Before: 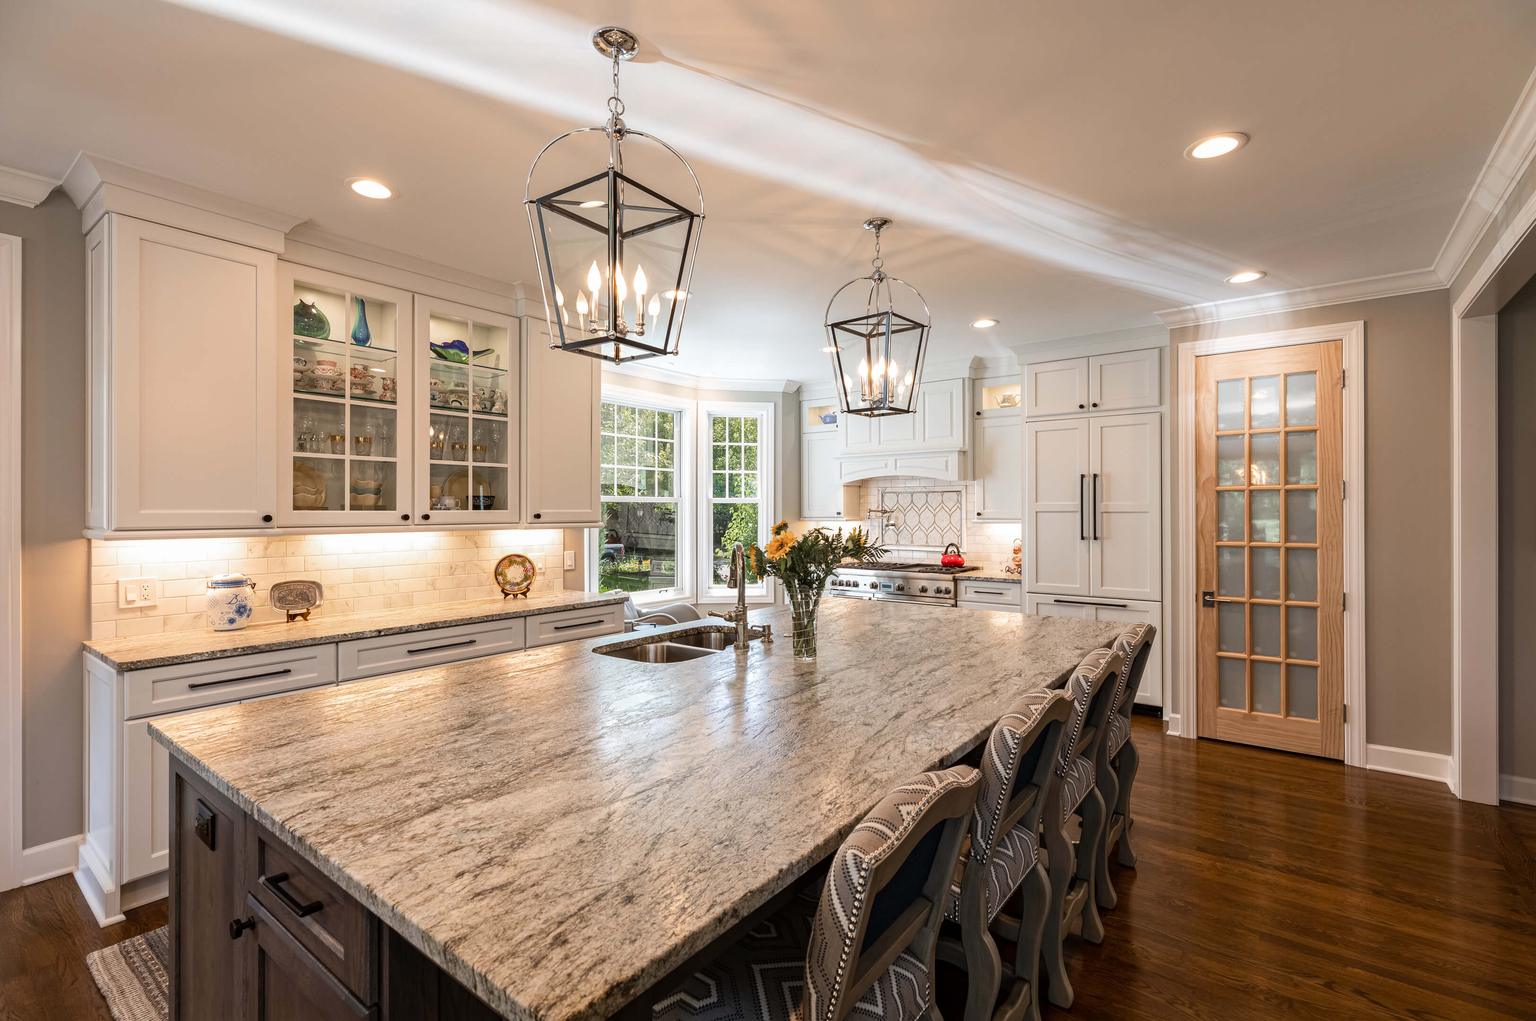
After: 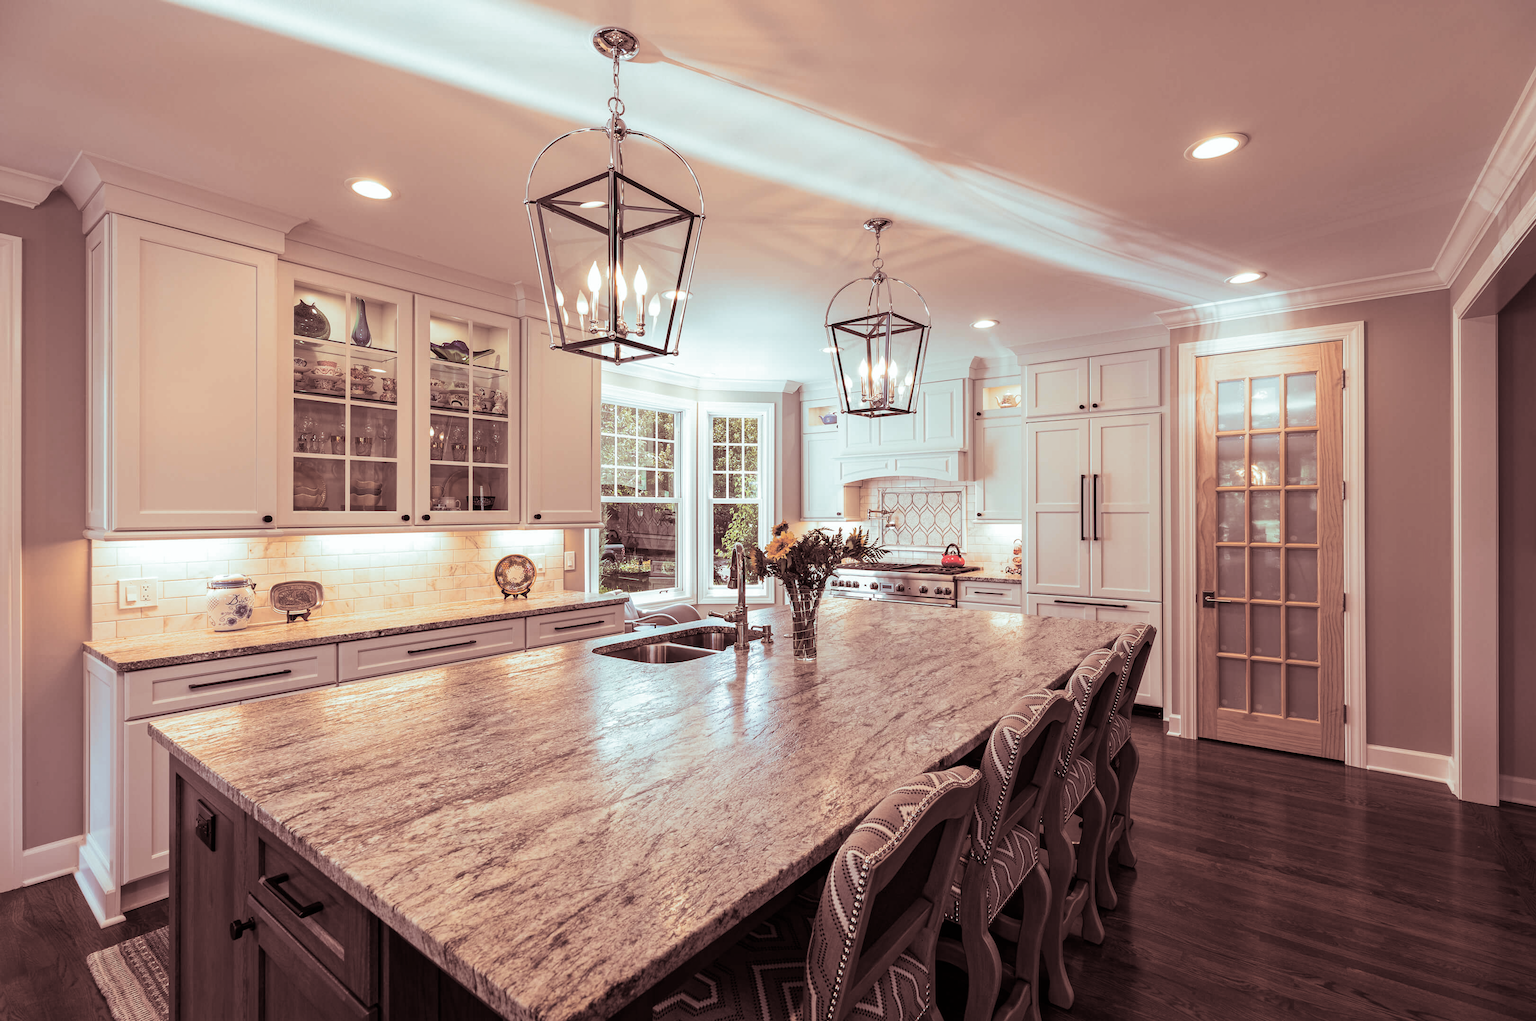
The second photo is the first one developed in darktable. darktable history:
white balance: emerald 1
split-toning: shadows › saturation 0.3, highlights › hue 180°, highlights › saturation 0.3, compress 0%
